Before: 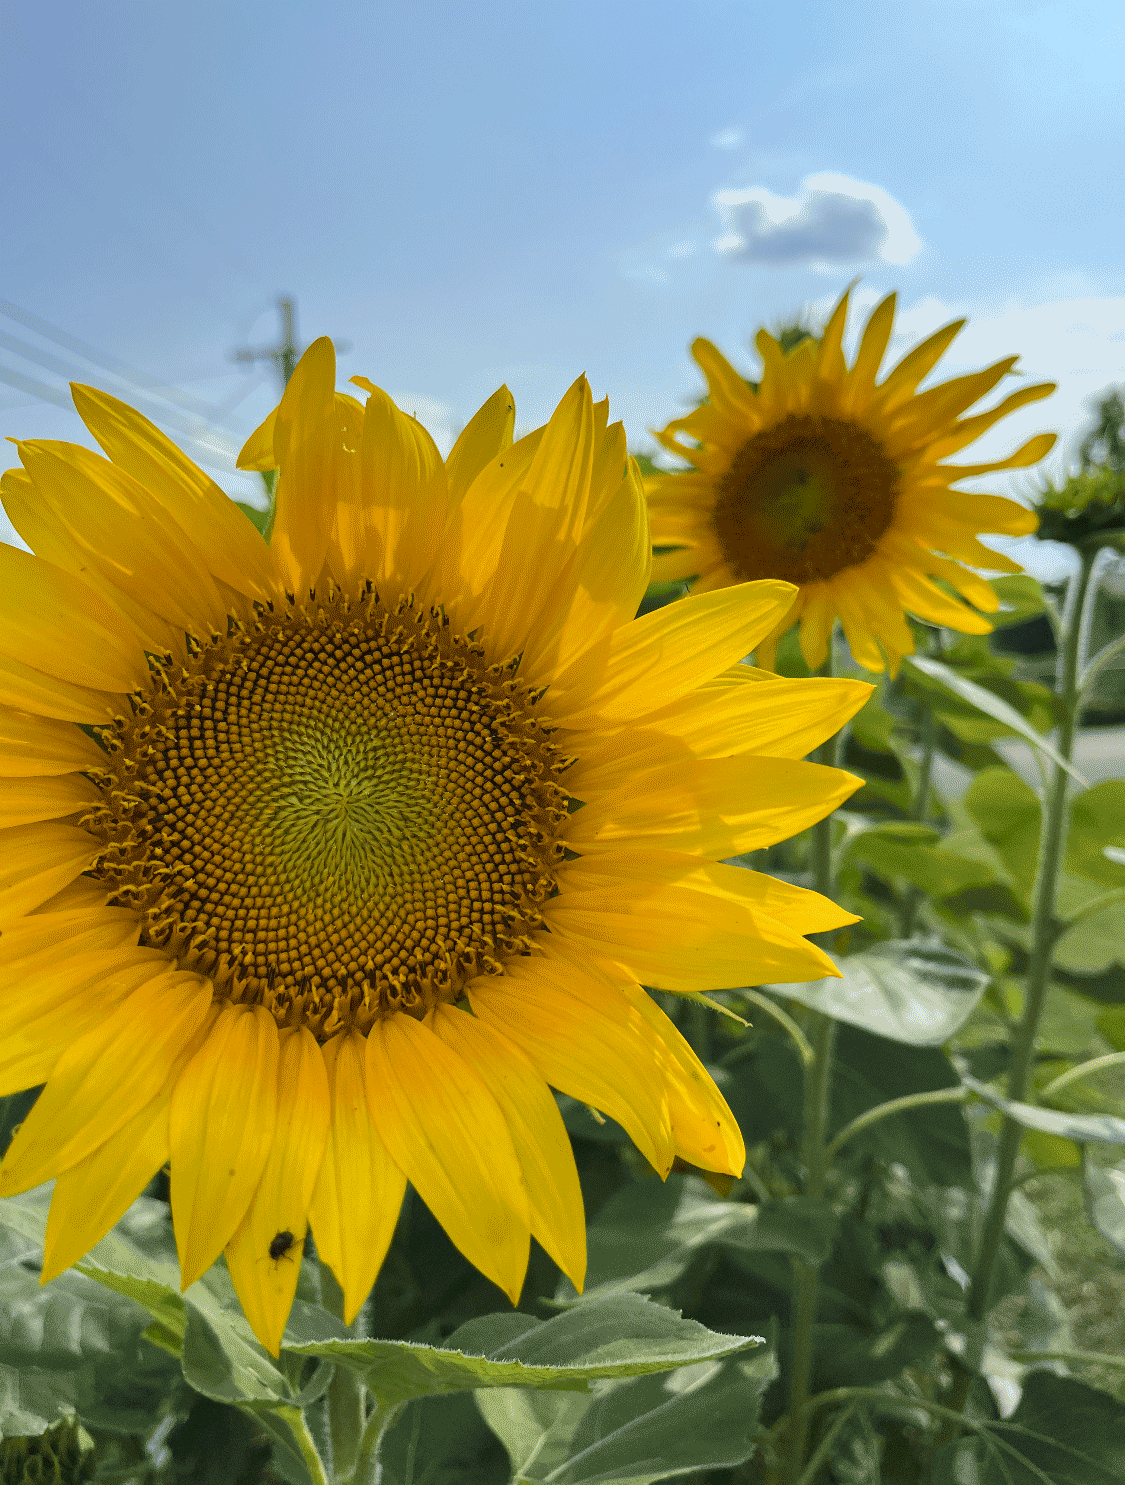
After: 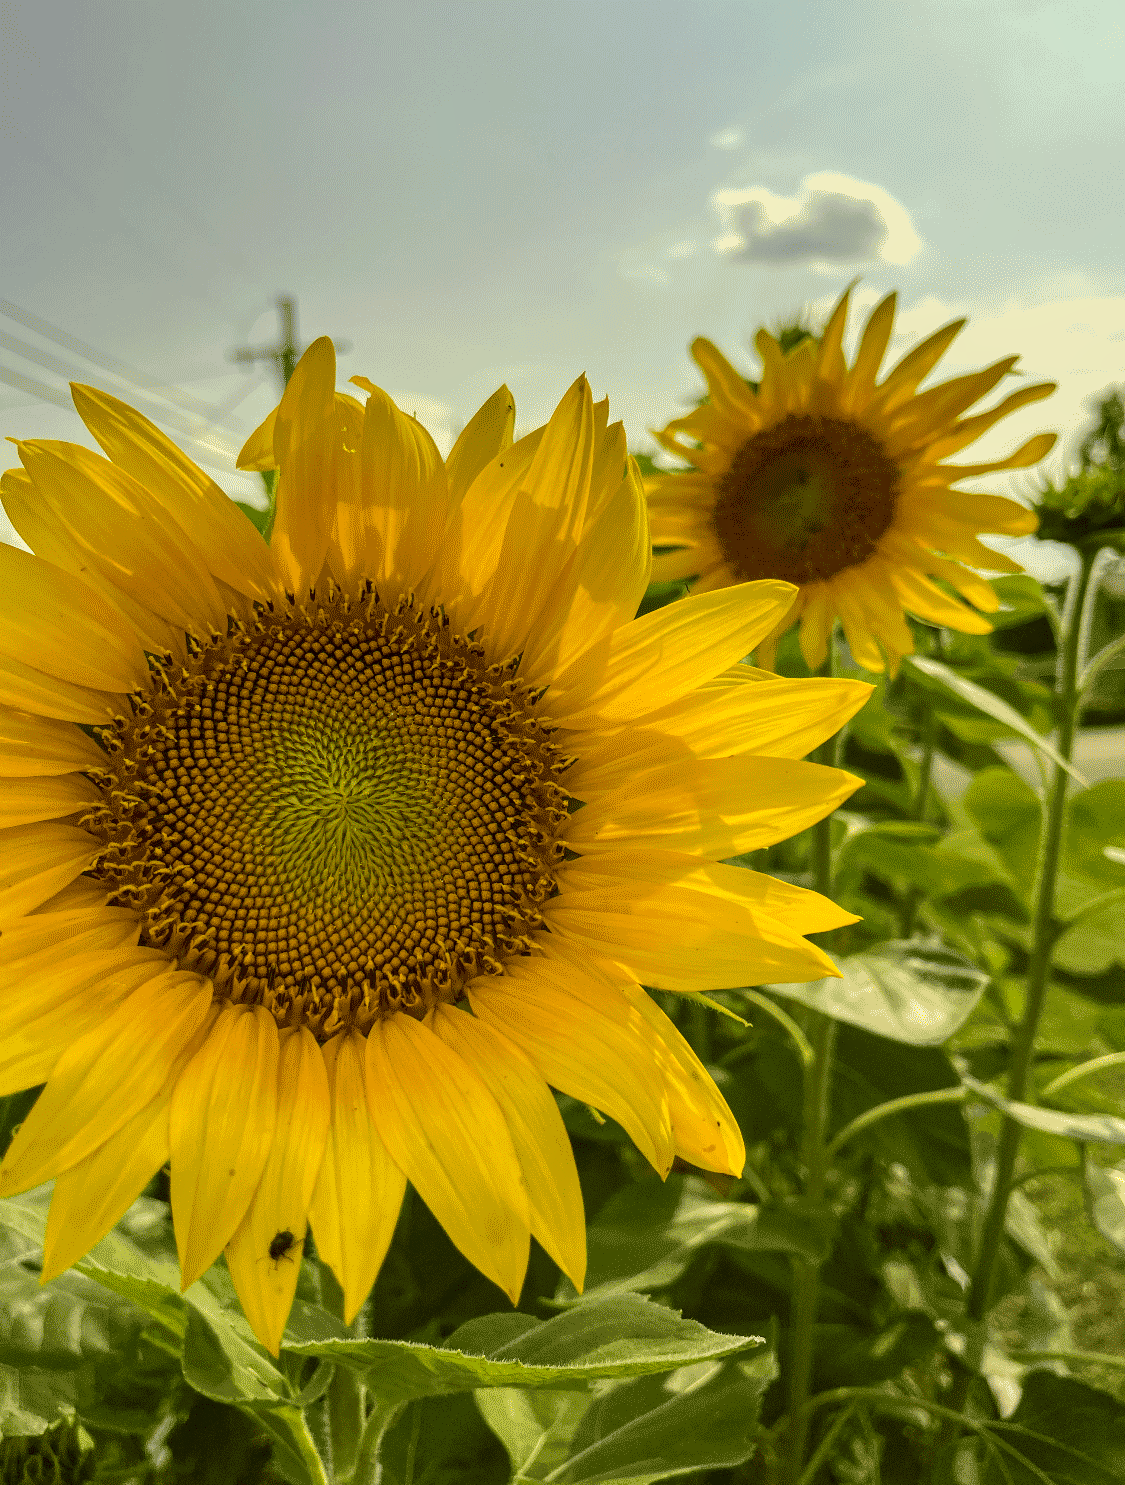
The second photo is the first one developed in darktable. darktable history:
local contrast: detail 130%
color correction: highlights a* 0.162, highlights b* 29.53, shadows a* -0.162, shadows b* 21.09
